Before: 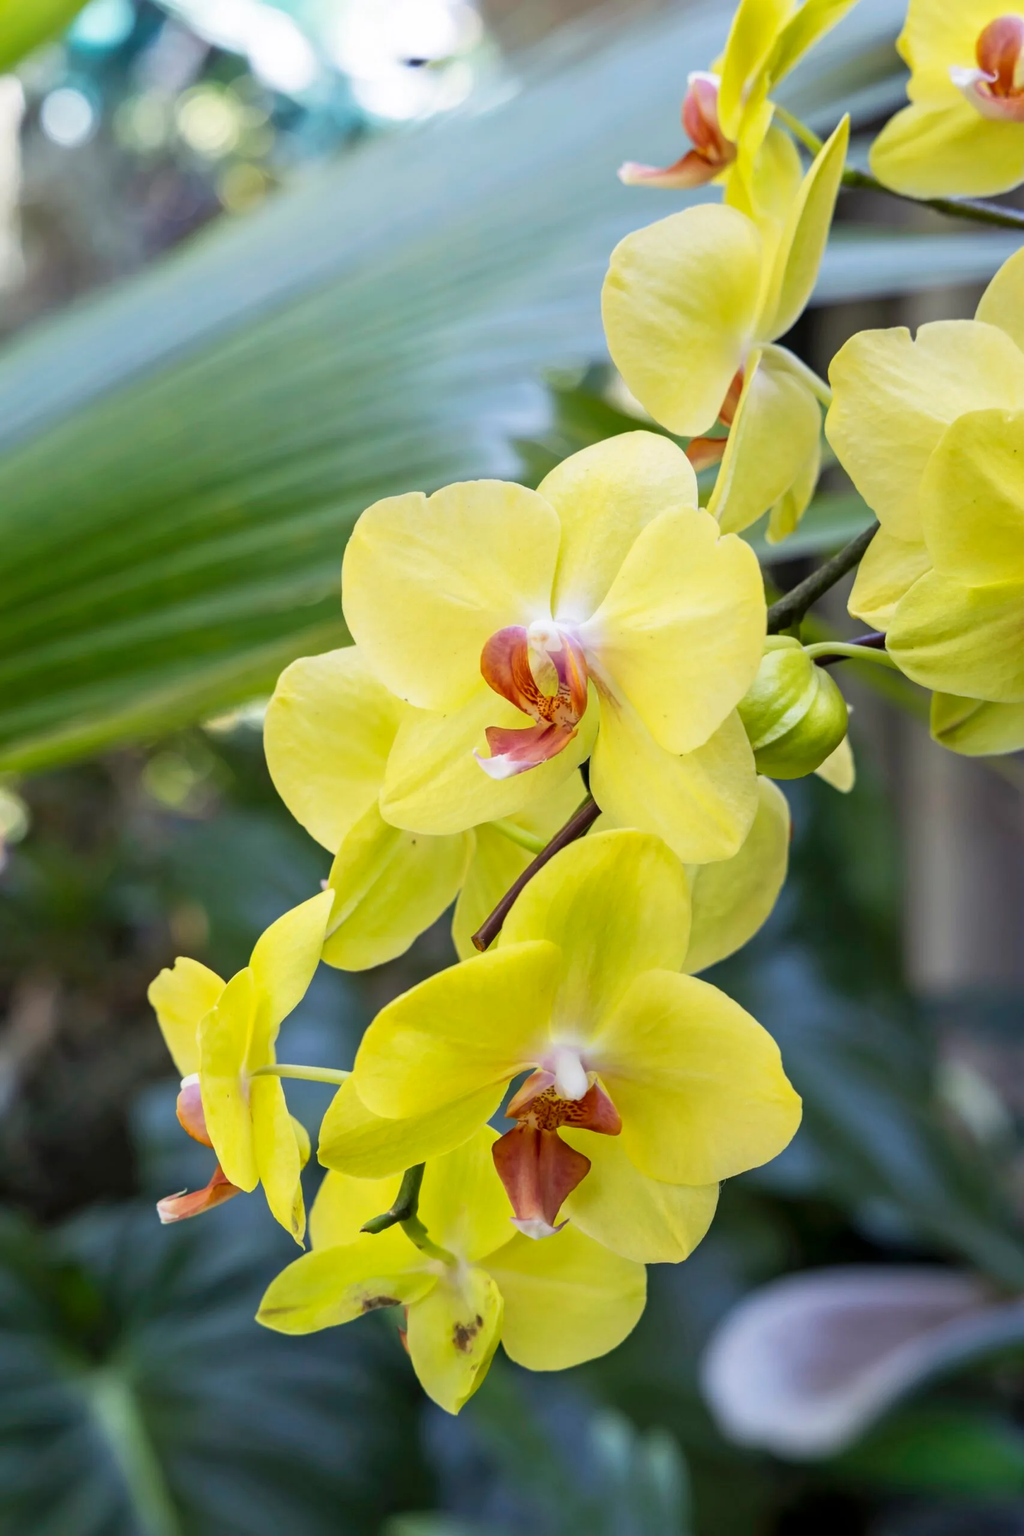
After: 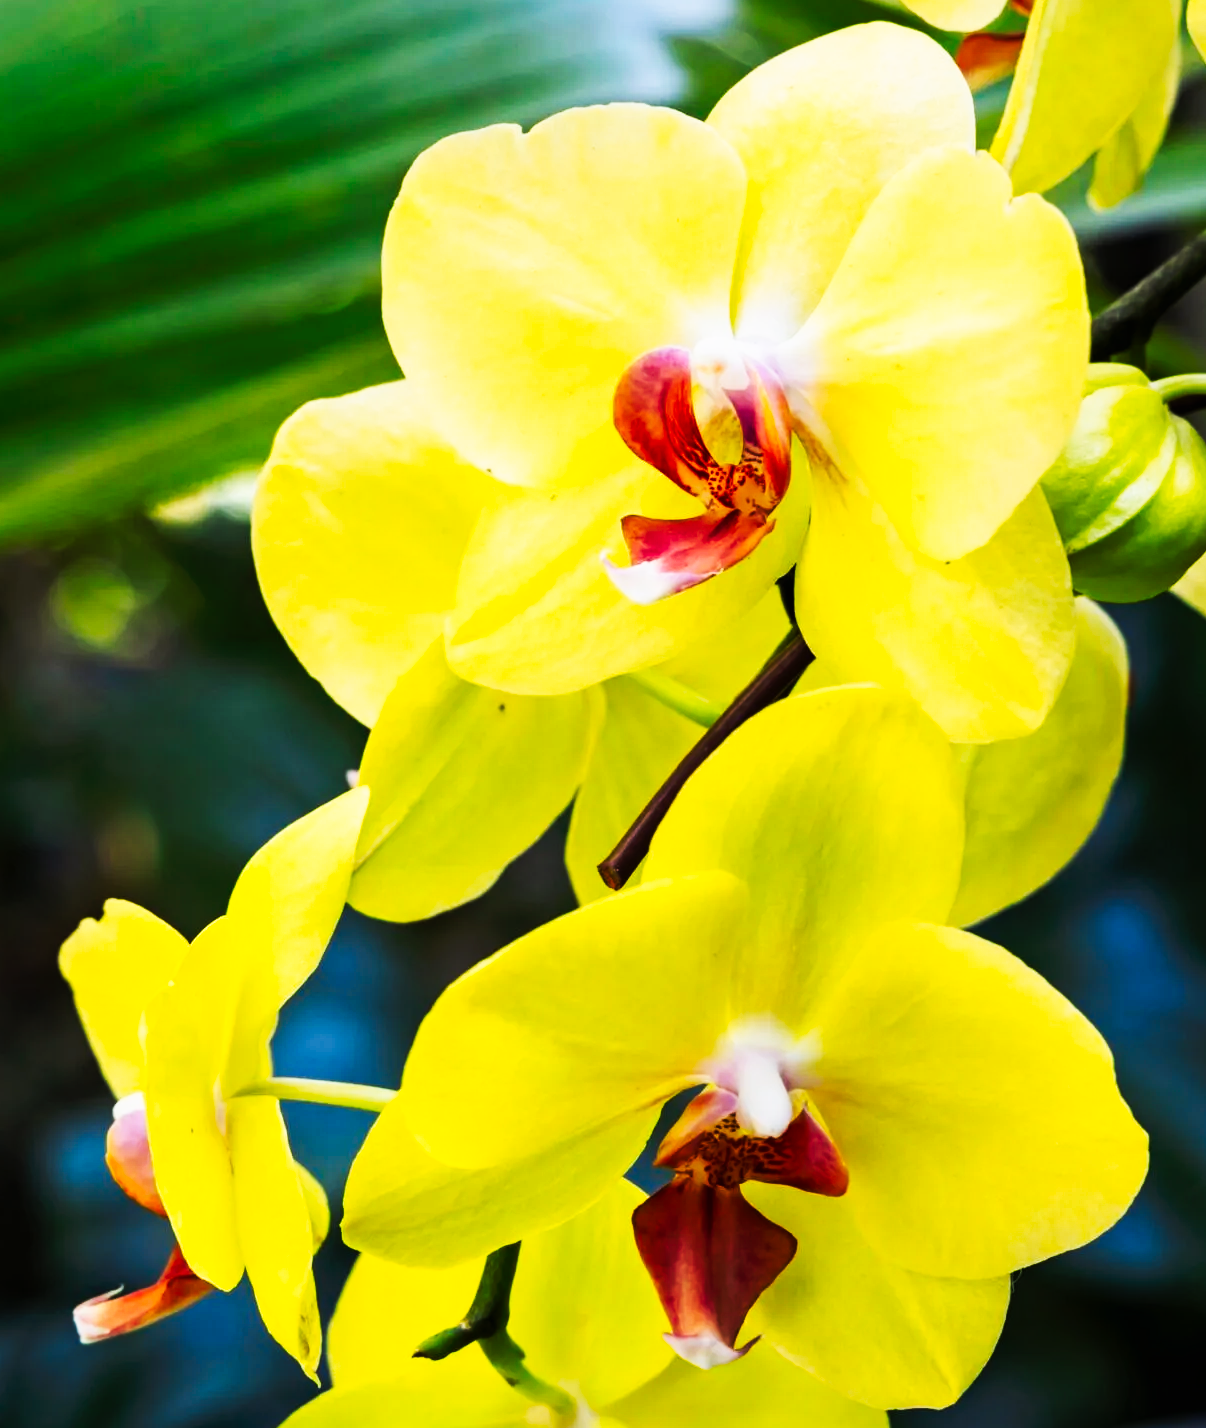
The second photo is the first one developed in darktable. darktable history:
tone curve: curves: ch0 [(0, 0) (0.003, 0.003) (0.011, 0.005) (0.025, 0.005) (0.044, 0.008) (0.069, 0.015) (0.1, 0.023) (0.136, 0.032) (0.177, 0.046) (0.224, 0.072) (0.277, 0.124) (0.335, 0.174) (0.399, 0.253) (0.468, 0.365) (0.543, 0.519) (0.623, 0.675) (0.709, 0.805) (0.801, 0.908) (0.898, 0.97) (1, 1)], preserve colors none
crop: left 11.056%, top 27.221%, right 18.293%, bottom 16.978%
